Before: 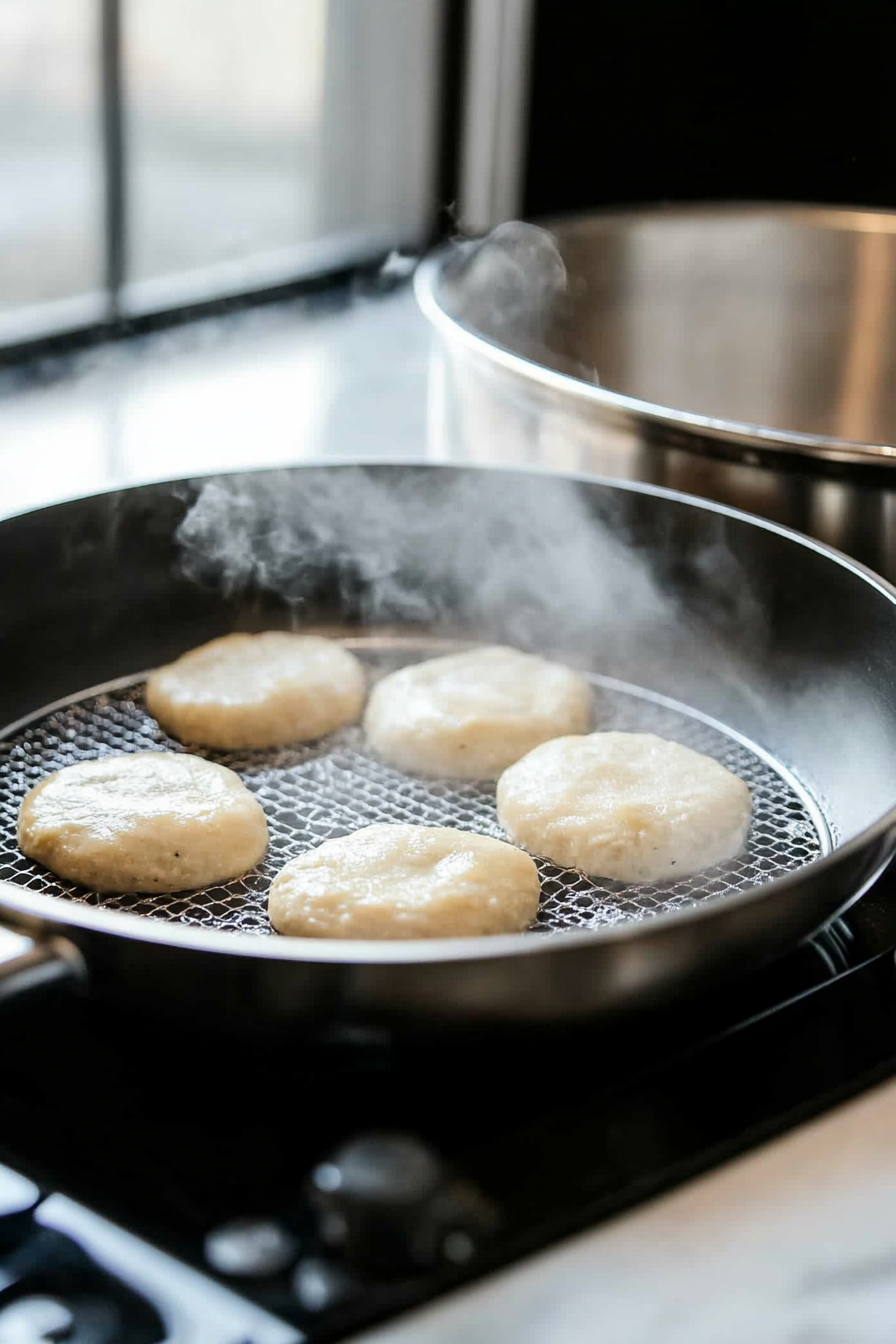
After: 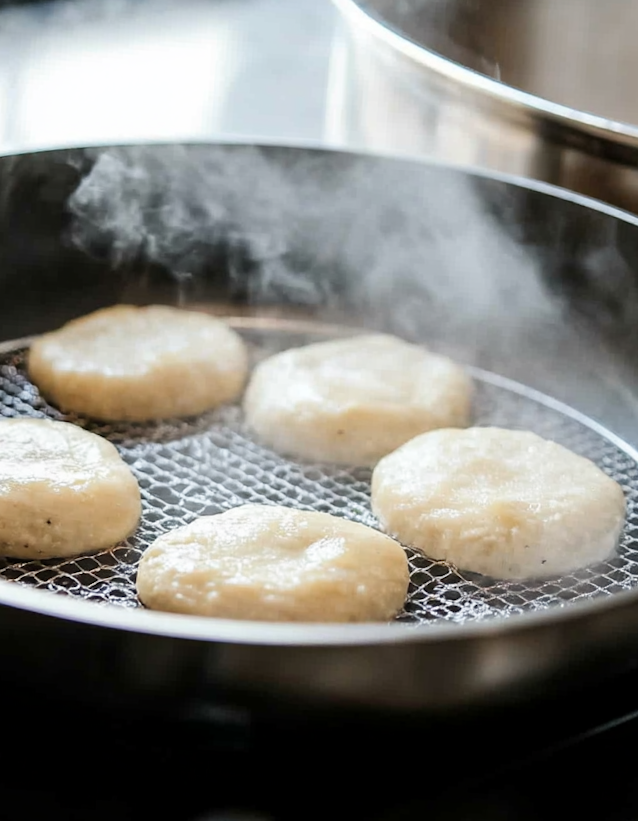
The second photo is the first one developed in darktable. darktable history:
crop and rotate: angle -3.65°, left 9.722%, top 21.017%, right 12.348%, bottom 12.111%
